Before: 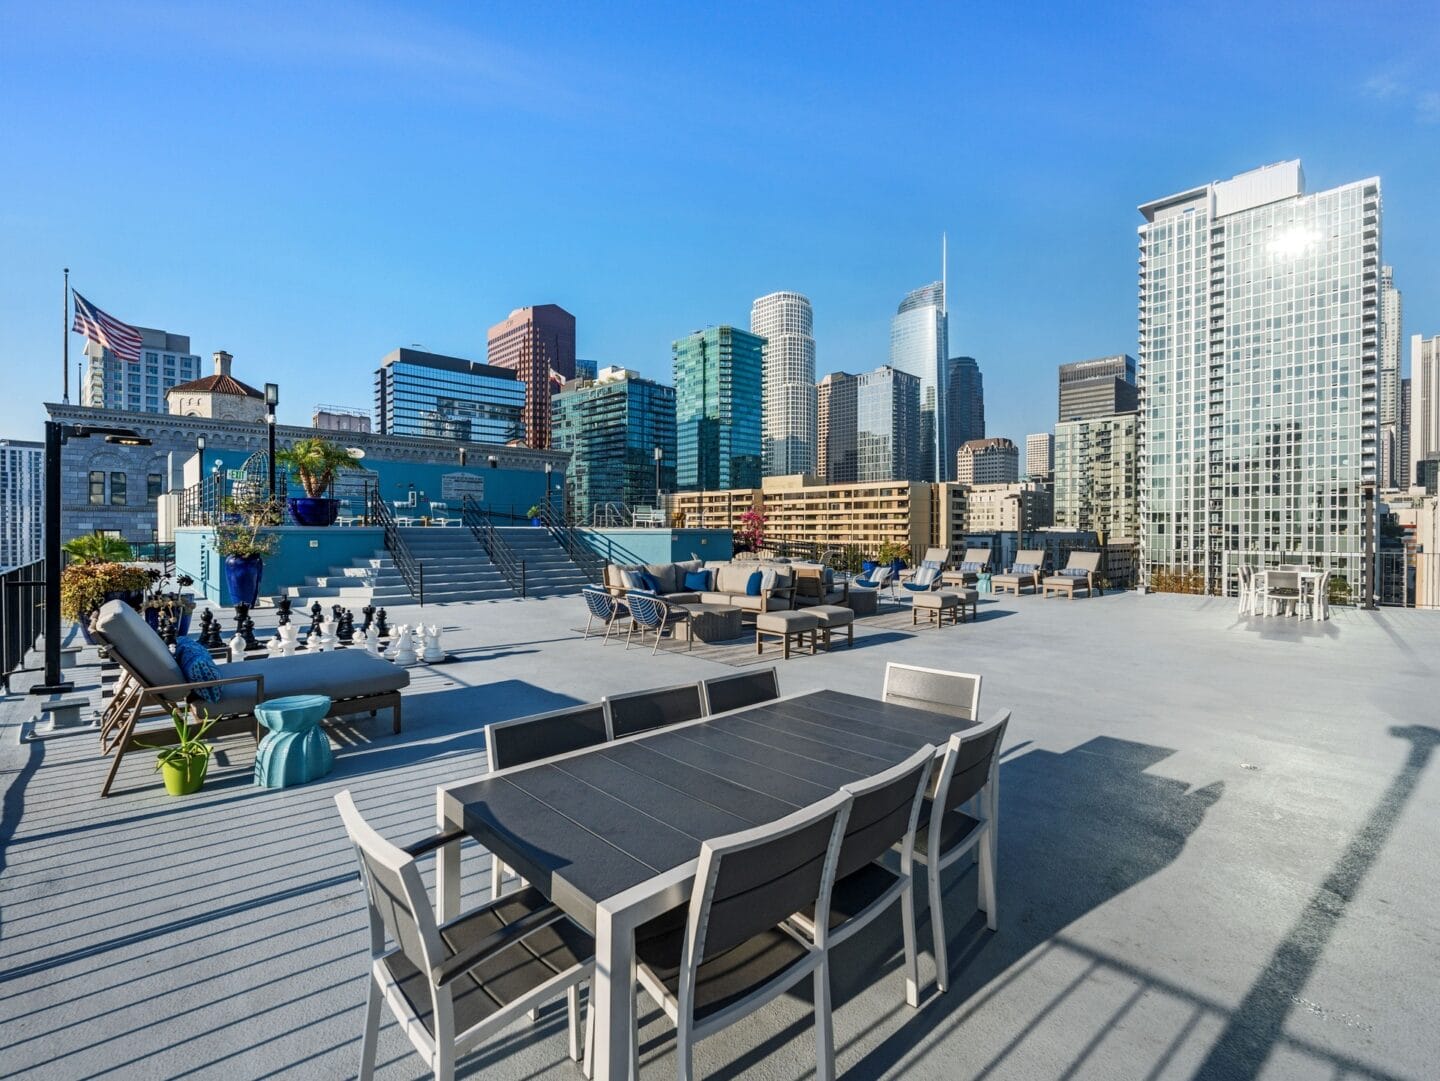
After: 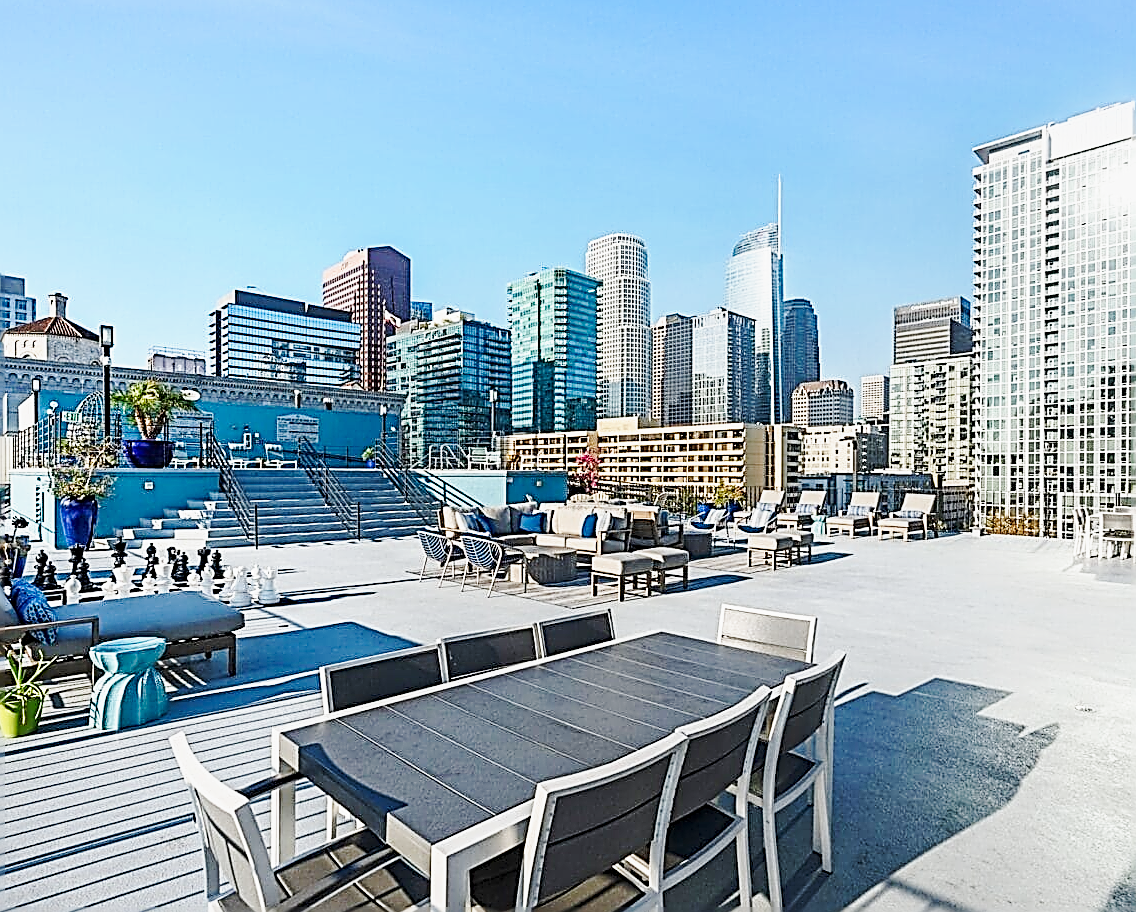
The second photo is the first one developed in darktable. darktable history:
base curve: curves: ch0 [(0, 0) (0.025, 0.046) (0.112, 0.277) (0.467, 0.74) (0.814, 0.929) (1, 0.942)], preserve colors none
sharpen: amount 1.996
crop: left 11.469%, top 5.417%, right 9.583%, bottom 10.212%
